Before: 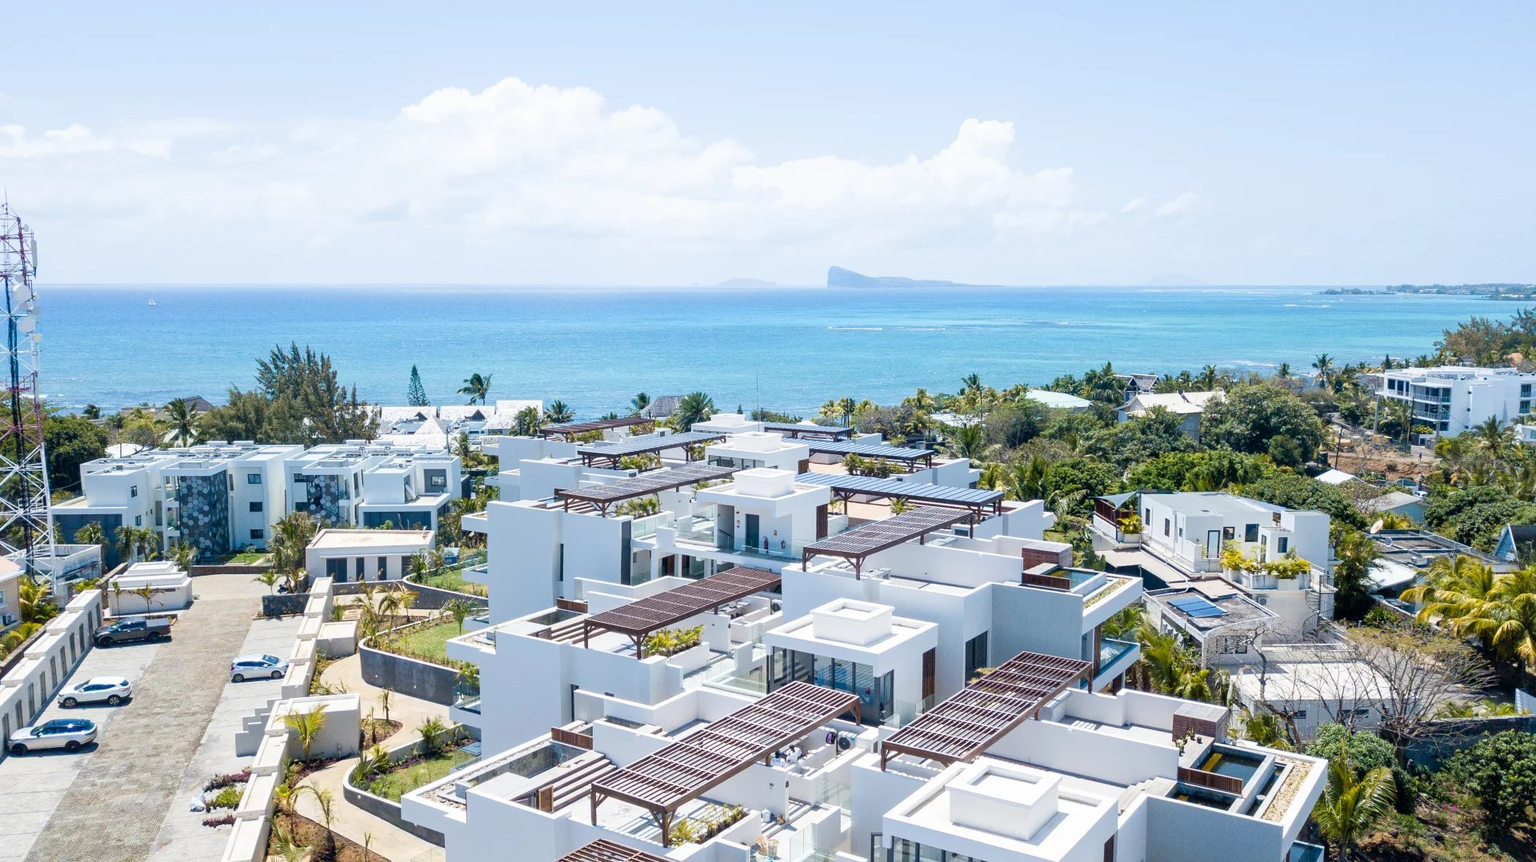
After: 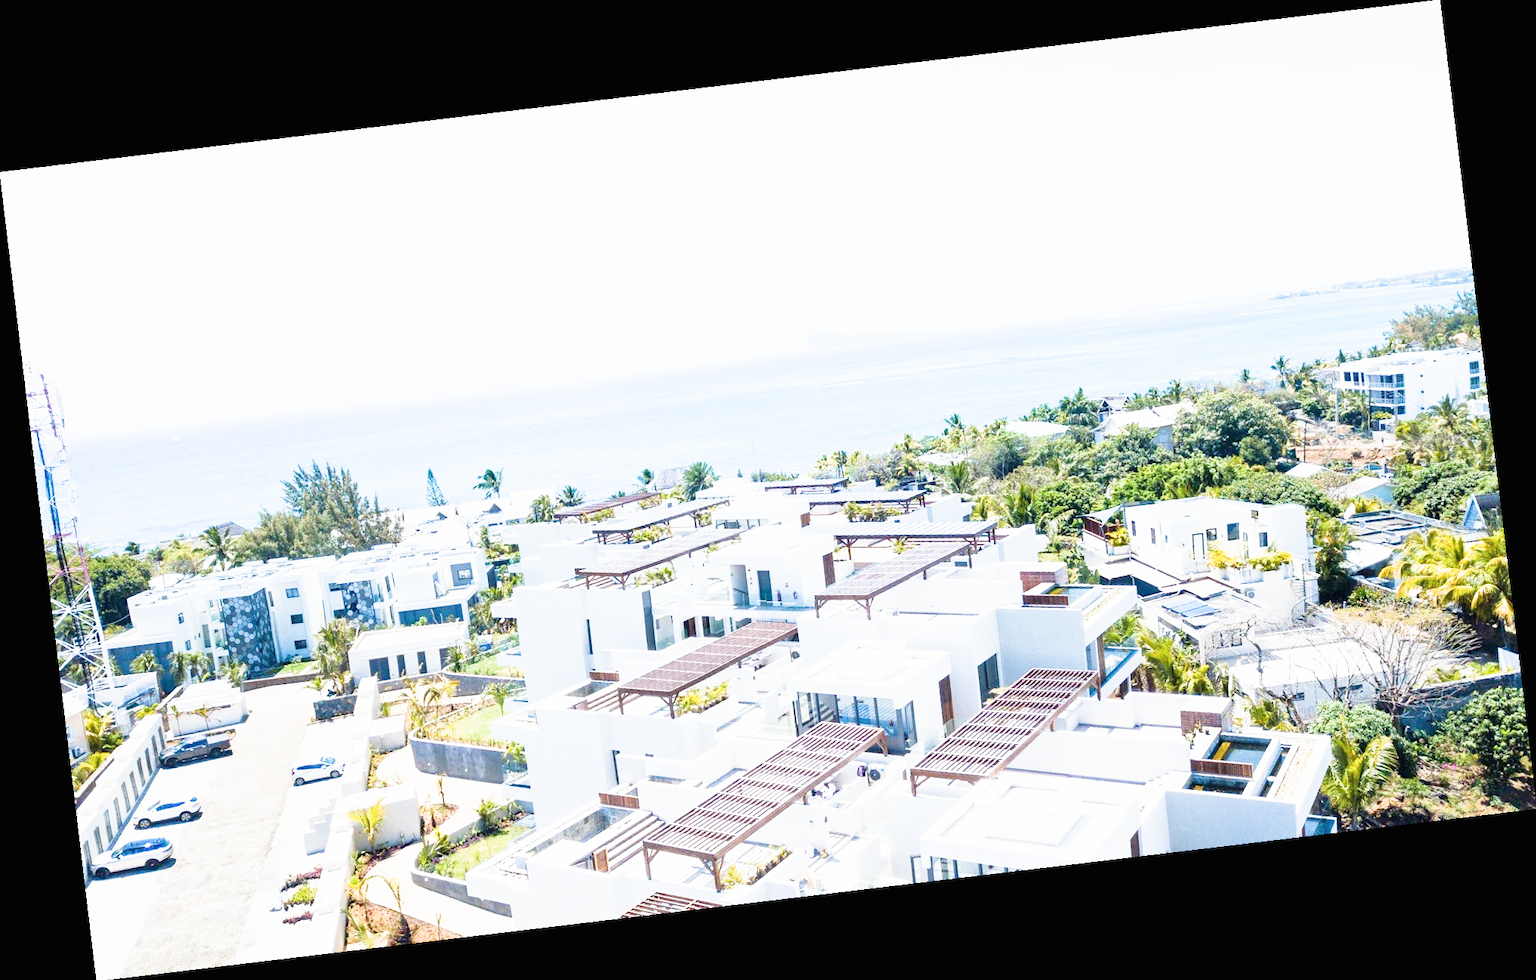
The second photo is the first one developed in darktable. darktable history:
rotate and perspective: rotation -6.83°, automatic cropping off
exposure: black level correction 0, exposure 1.9 EV, compensate highlight preservation false
sigmoid: contrast 1.22, skew 0.65
